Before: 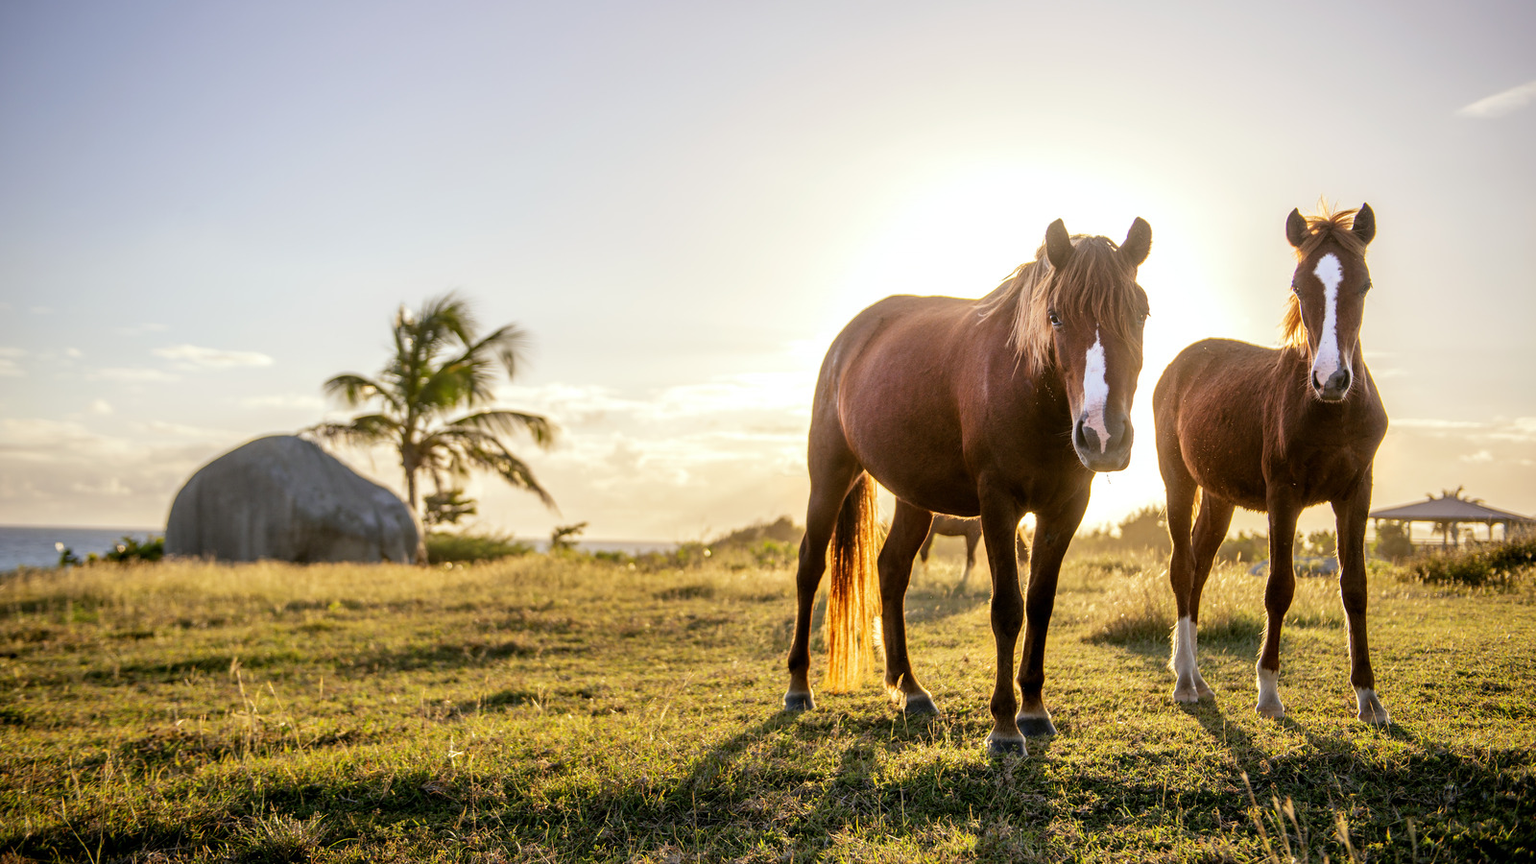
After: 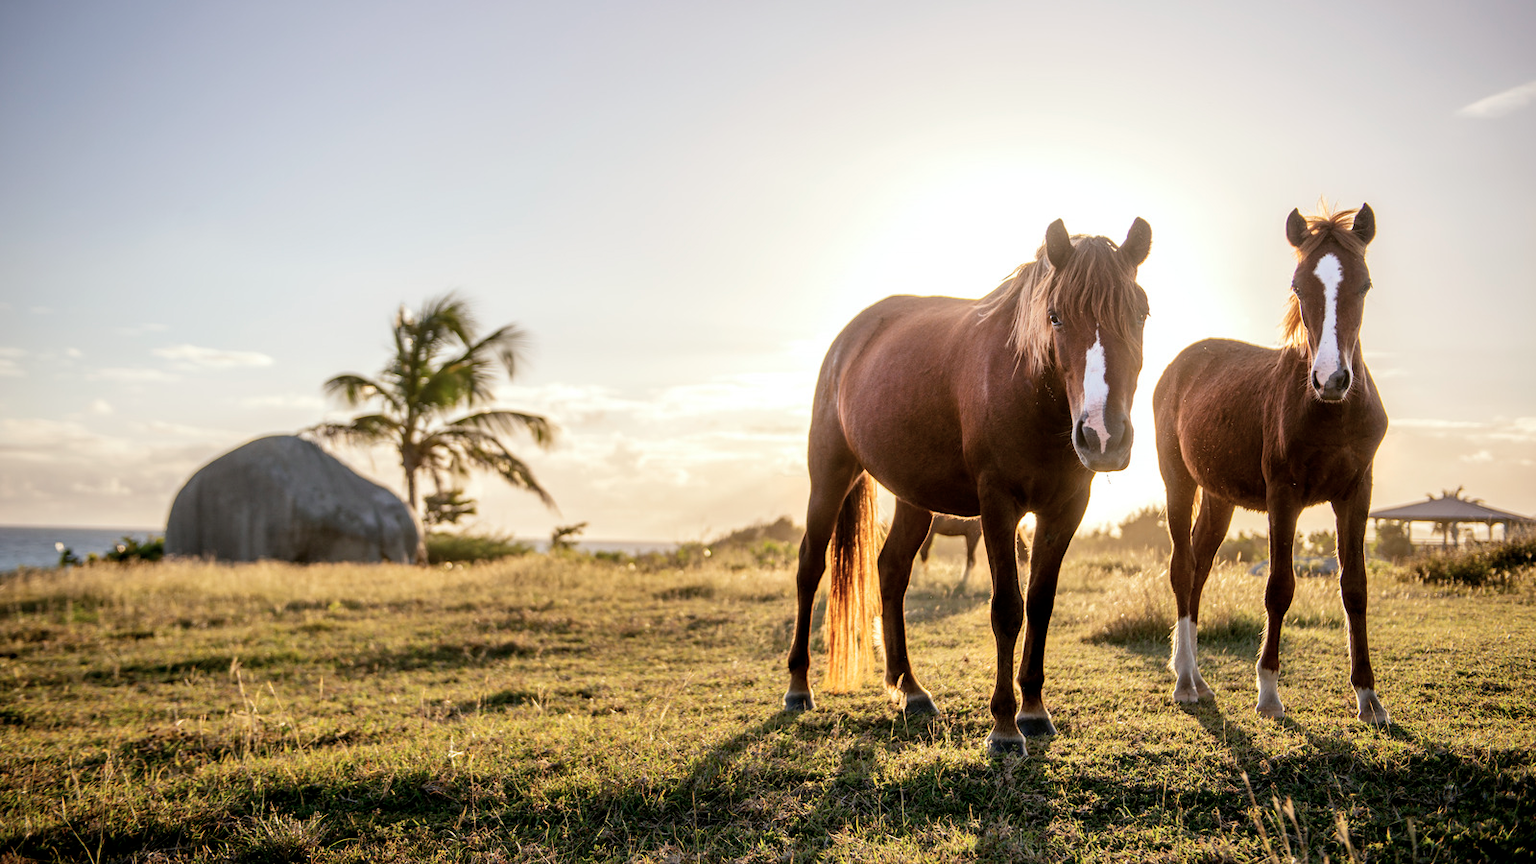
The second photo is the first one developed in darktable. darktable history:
contrast brightness saturation: contrast 0.063, brightness -0.012, saturation -0.246
